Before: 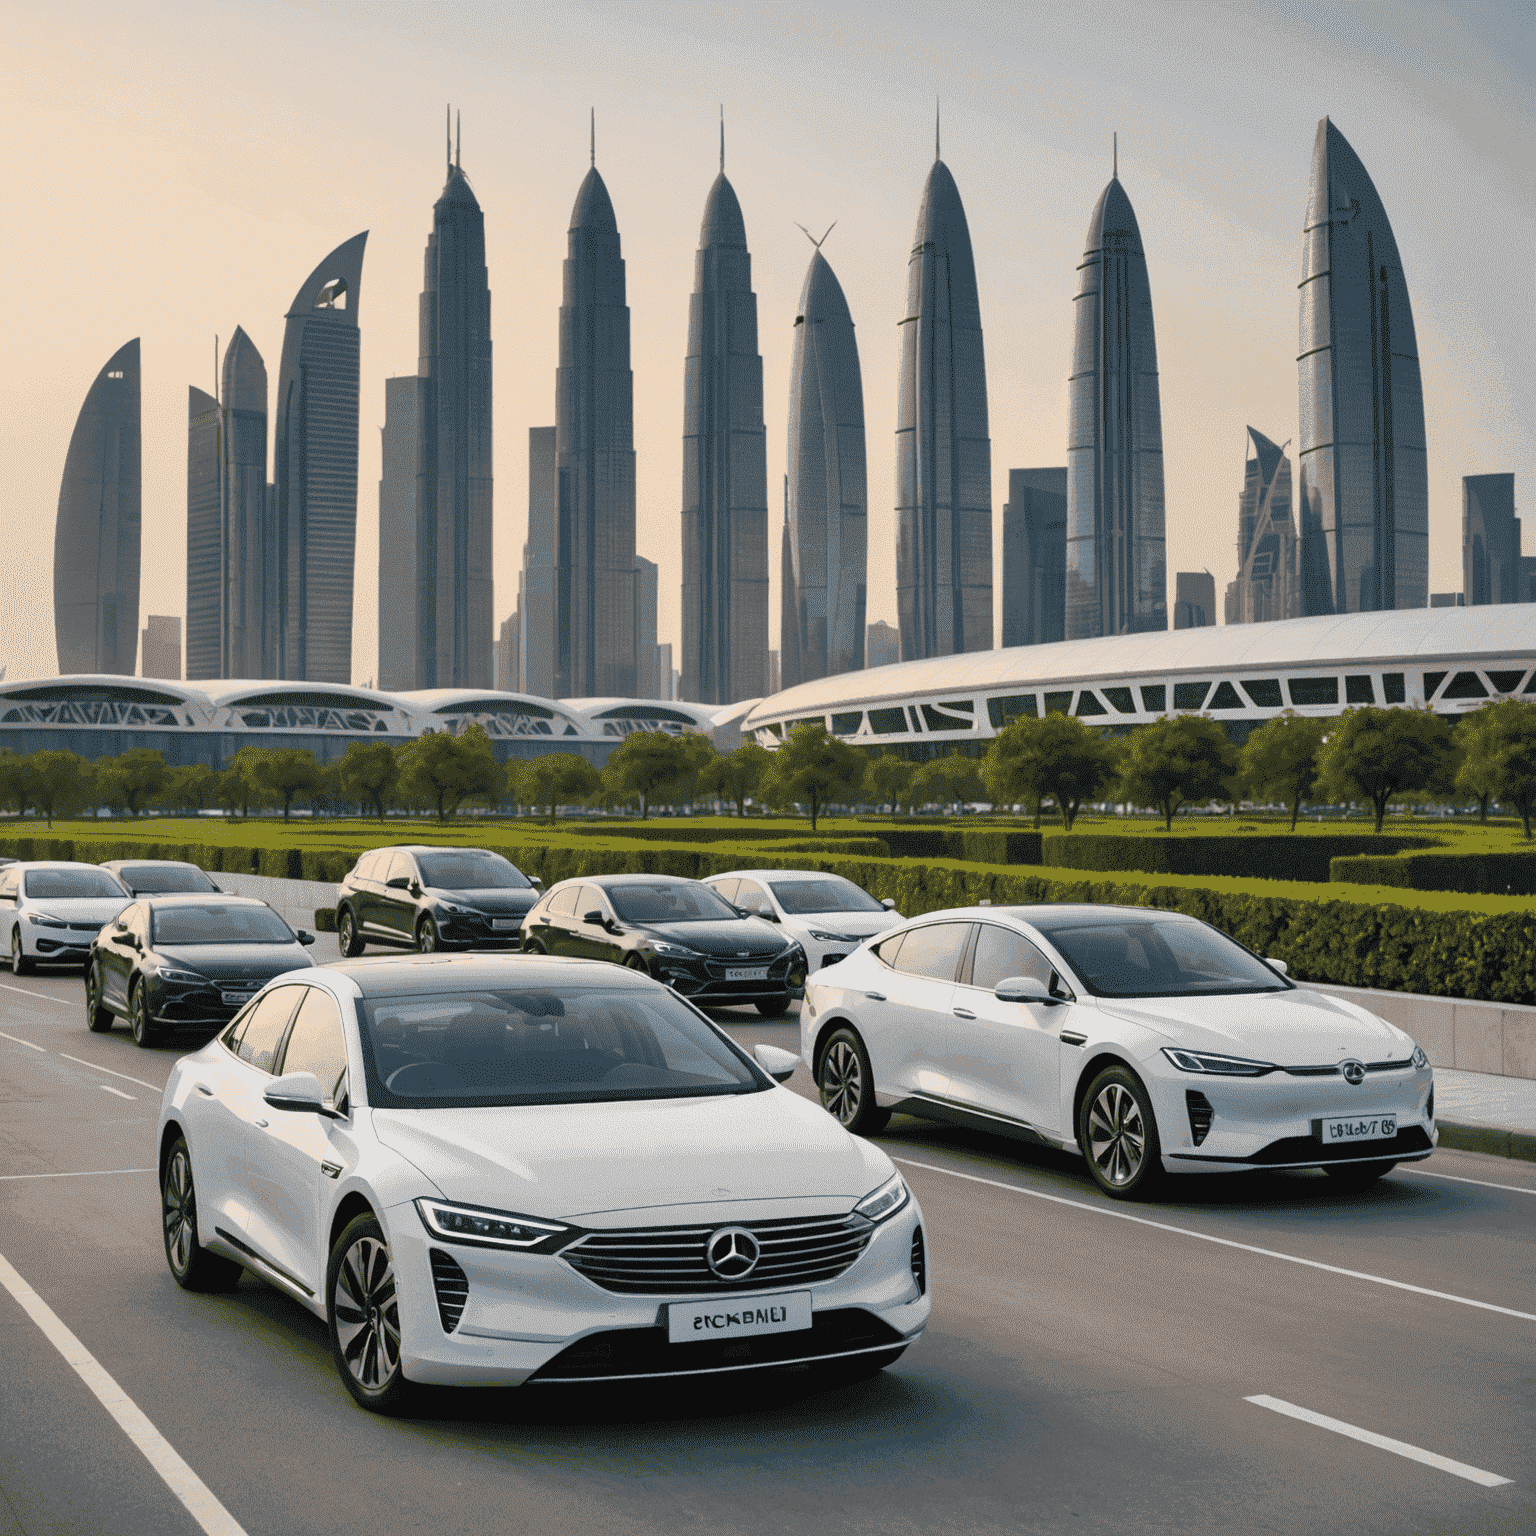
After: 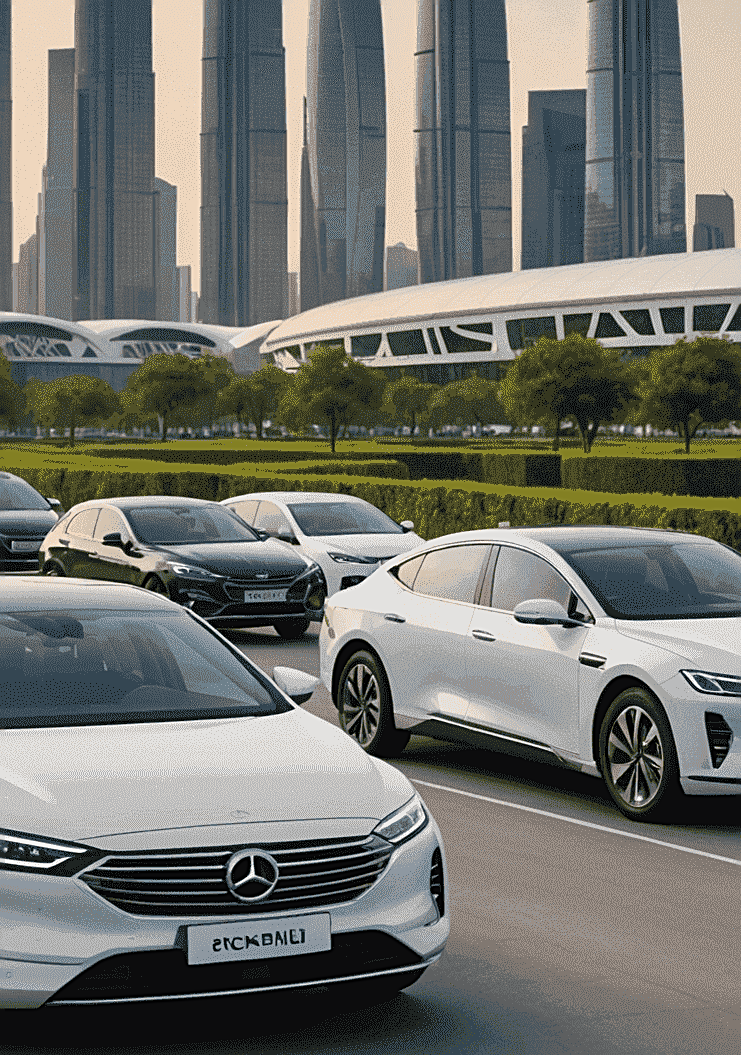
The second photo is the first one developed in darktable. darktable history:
sharpen: on, module defaults
crop: left 31.379%, top 24.658%, right 20.326%, bottom 6.628%
